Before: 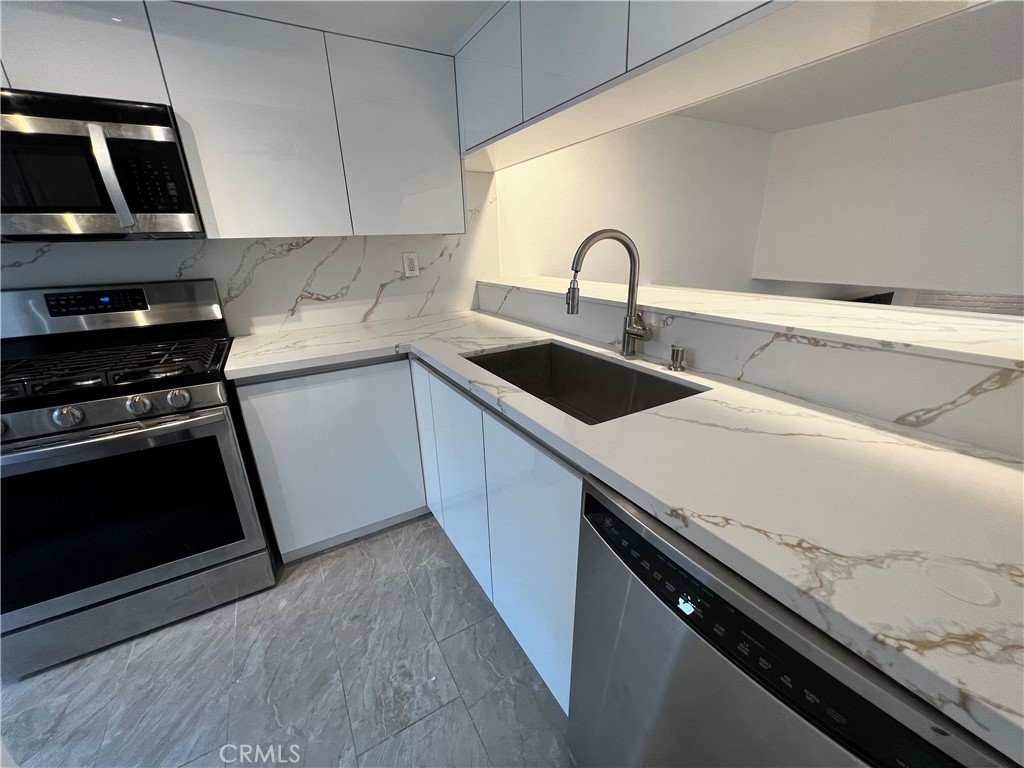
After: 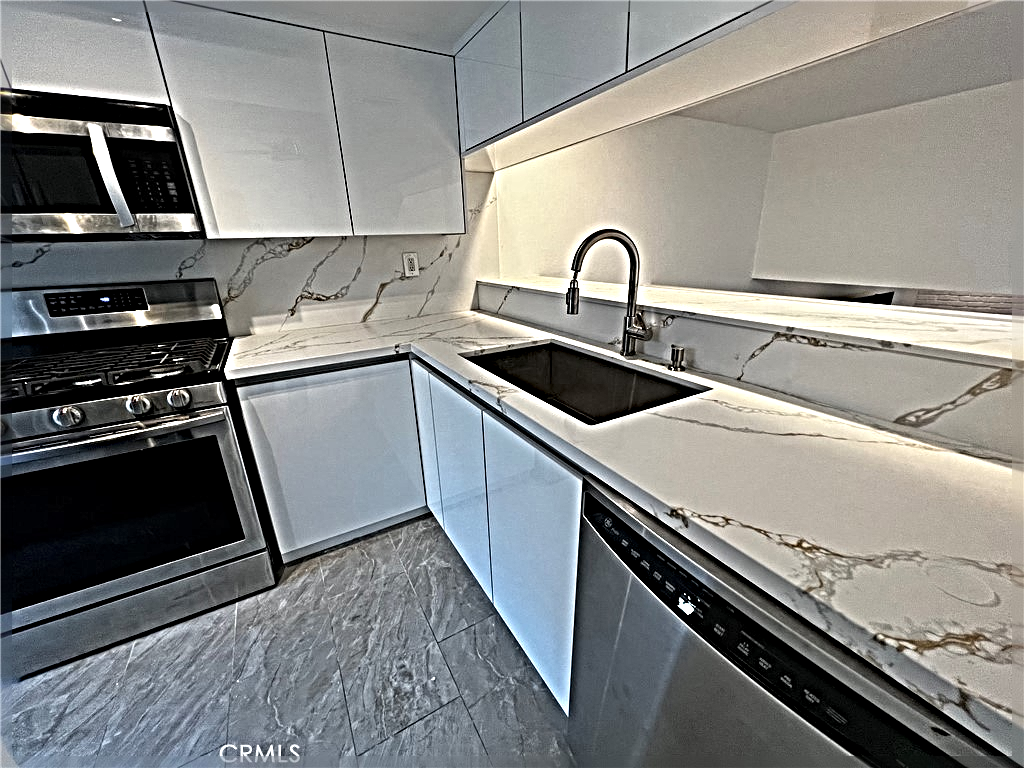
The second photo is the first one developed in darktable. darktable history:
sharpen: radius 6.247, amount 1.799, threshold 0.078
